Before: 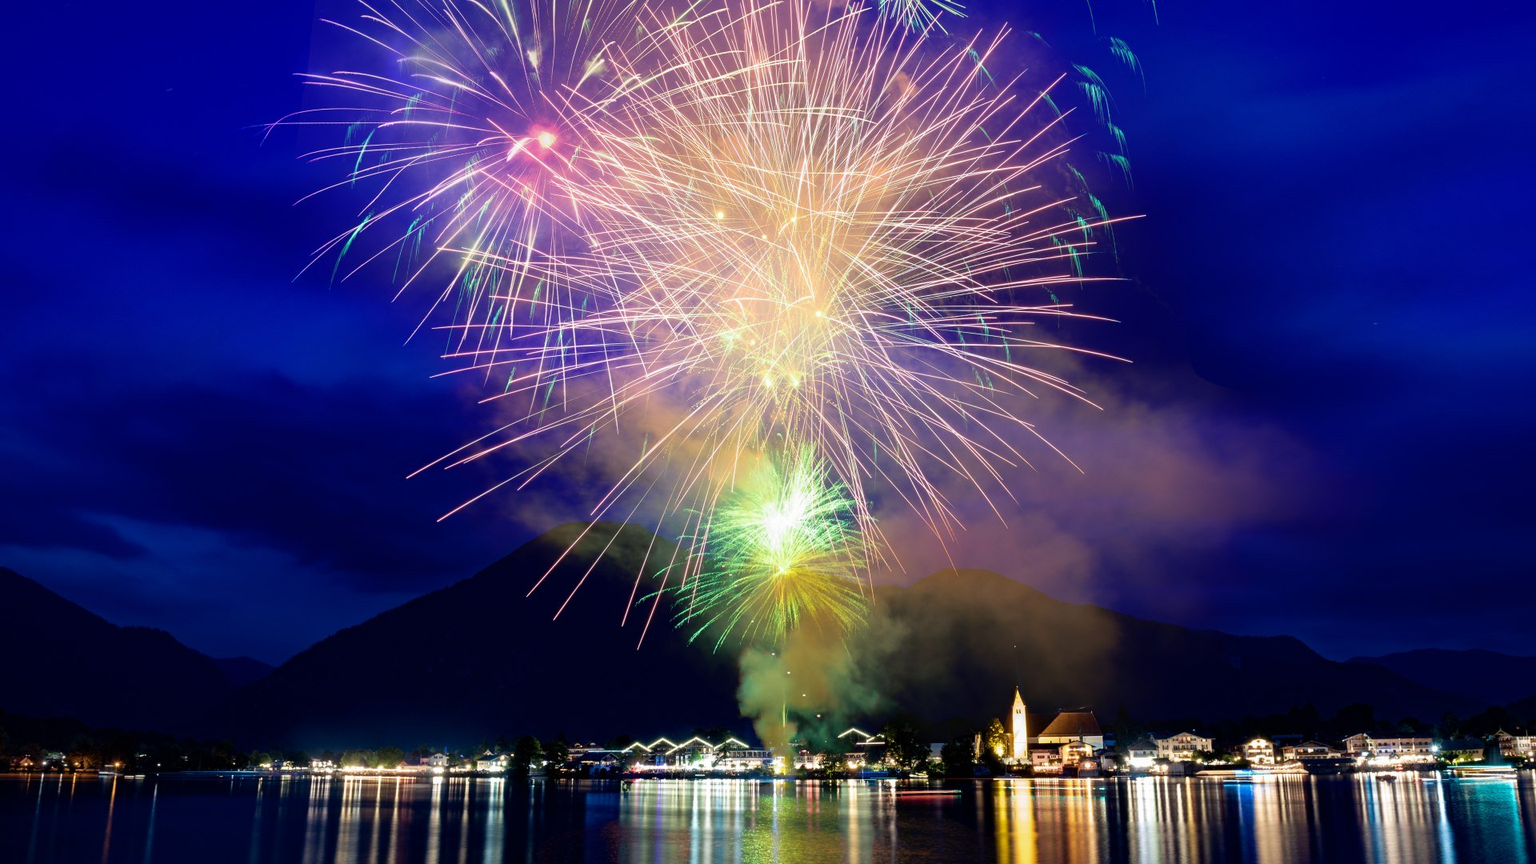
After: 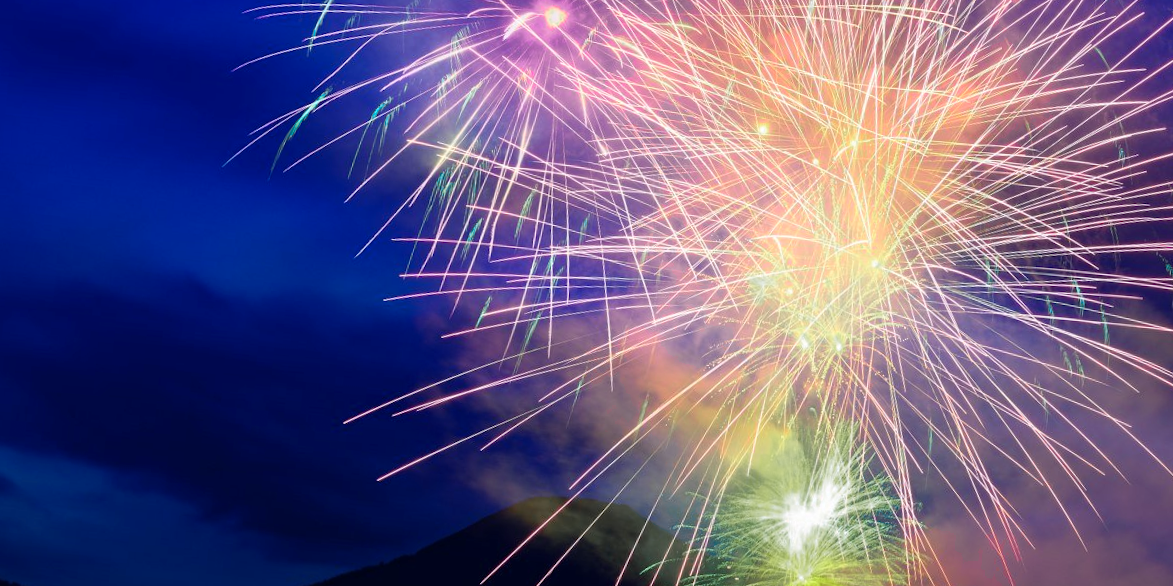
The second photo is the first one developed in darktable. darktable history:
color zones: curves: ch0 [(0, 0.533) (0.126, 0.533) (0.234, 0.533) (0.368, 0.357) (0.5, 0.5) (0.625, 0.5) (0.74, 0.637) (0.875, 0.5)]; ch1 [(0.004, 0.708) (0.129, 0.662) (0.25, 0.5) (0.375, 0.331) (0.496, 0.396) (0.625, 0.649) (0.739, 0.26) (0.875, 0.5) (1, 0.478)]; ch2 [(0, 0.409) (0.132, 0.403) (0.236, 0.558) (0.379, 0.448) (0.5, 0.5) (0.625, 0.5) (0.691, 0.39) (0.875, 0.5)]
crop and rotate: angle -4.99°, left 2.122%, top 6.945%, right 27.566%, bottom 30.519%
